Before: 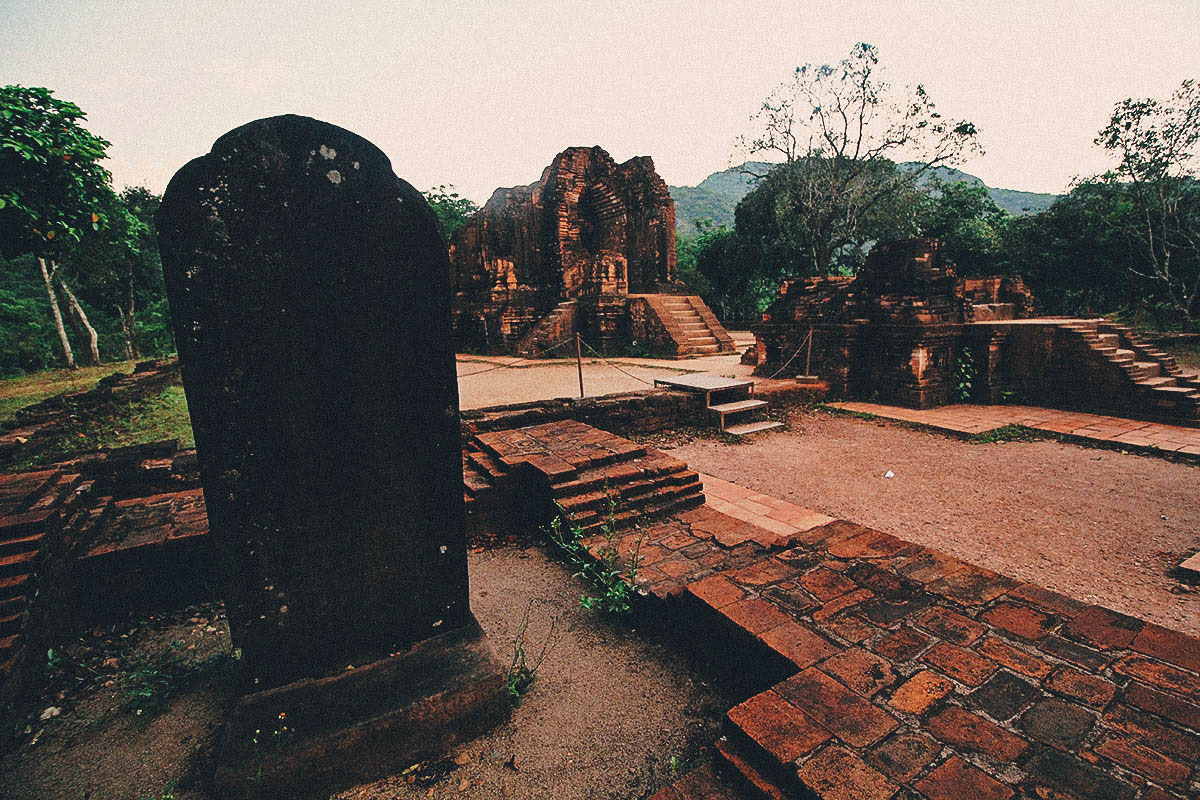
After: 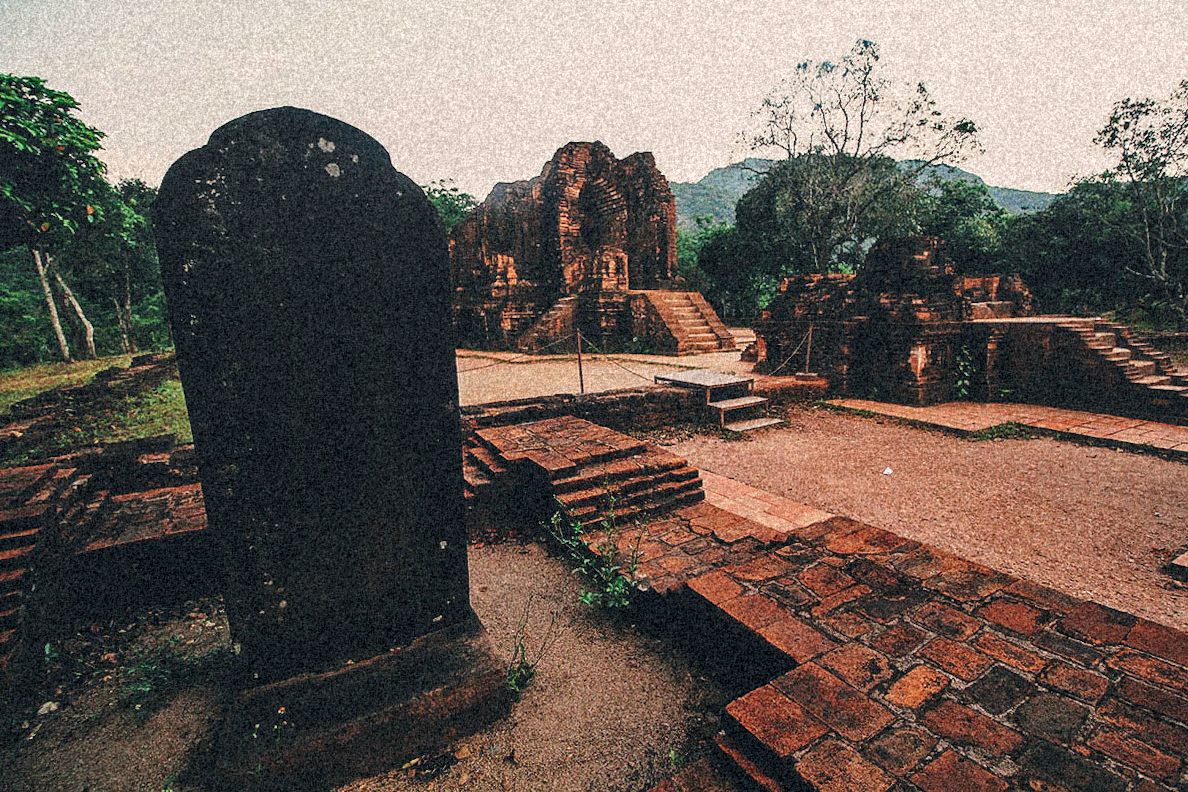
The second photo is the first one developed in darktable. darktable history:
local contrast: on, module defaults
grain: coarseness 46.9 ISO, strength 50.21%, mid-tones bias 0%
rotate and perspective: rotation 0.174°, lens shift (vertical) 0.013, lens shift (horizontal) 0.019, shear 0.001, automatic cropping original format, crop left 0.007, crop right 0.991, crop top 0.016, crop bottom 0.997
